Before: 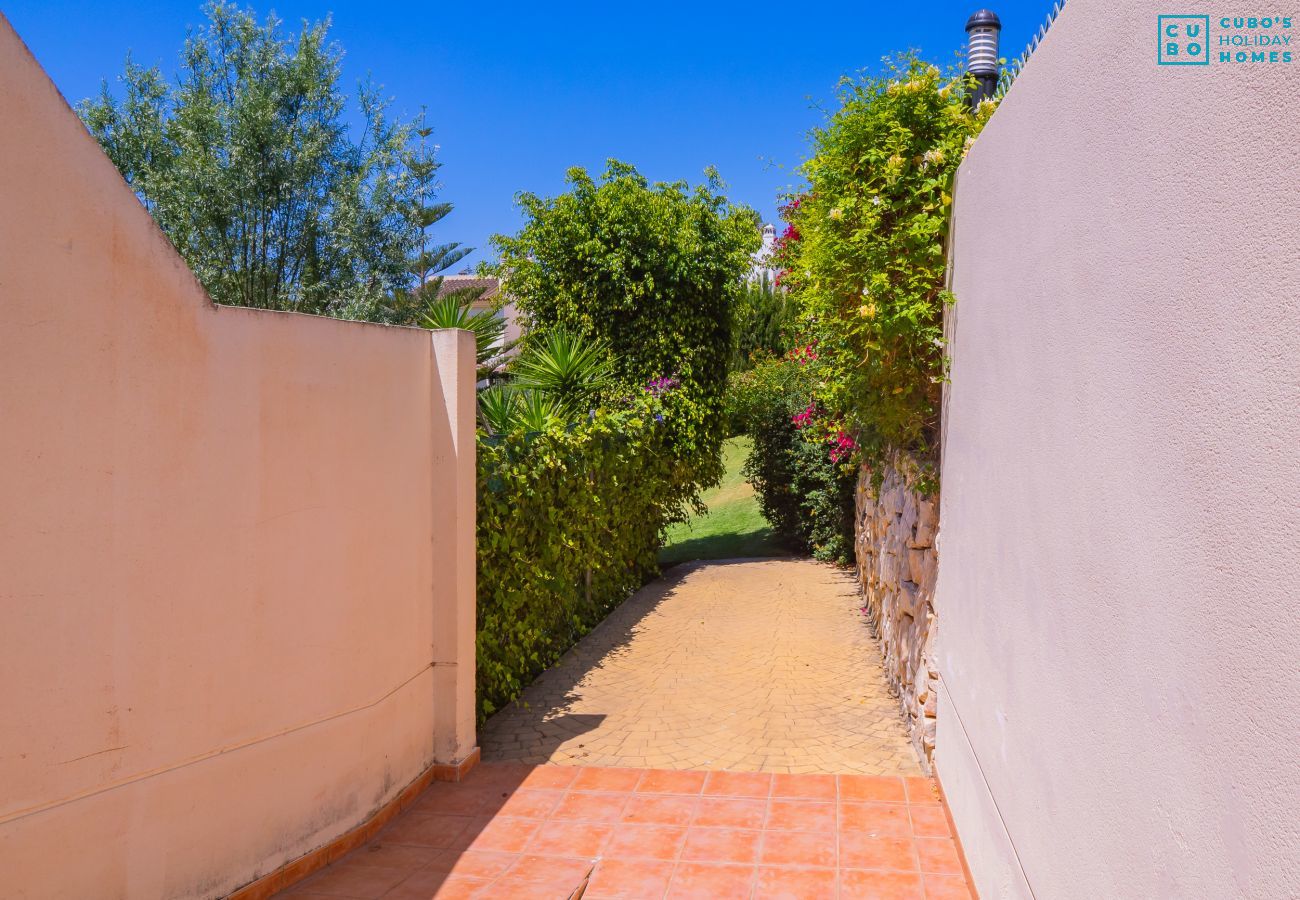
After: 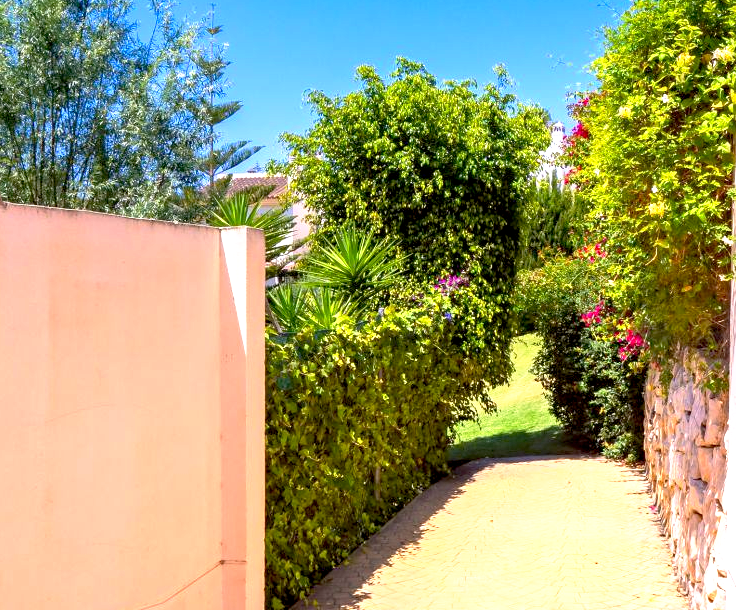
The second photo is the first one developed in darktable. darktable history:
base curve: curves: ch0 [(0.017, 0) (0.425, 0.441) (0.844, 0.933) (1, 1)], preserve colors none
crop: left 16.251%, top 11.42%, right 26.167%, bottom 20.714%
exposure: black level correction 0, exposure 1.001 EV, compensate highlight preservation false
